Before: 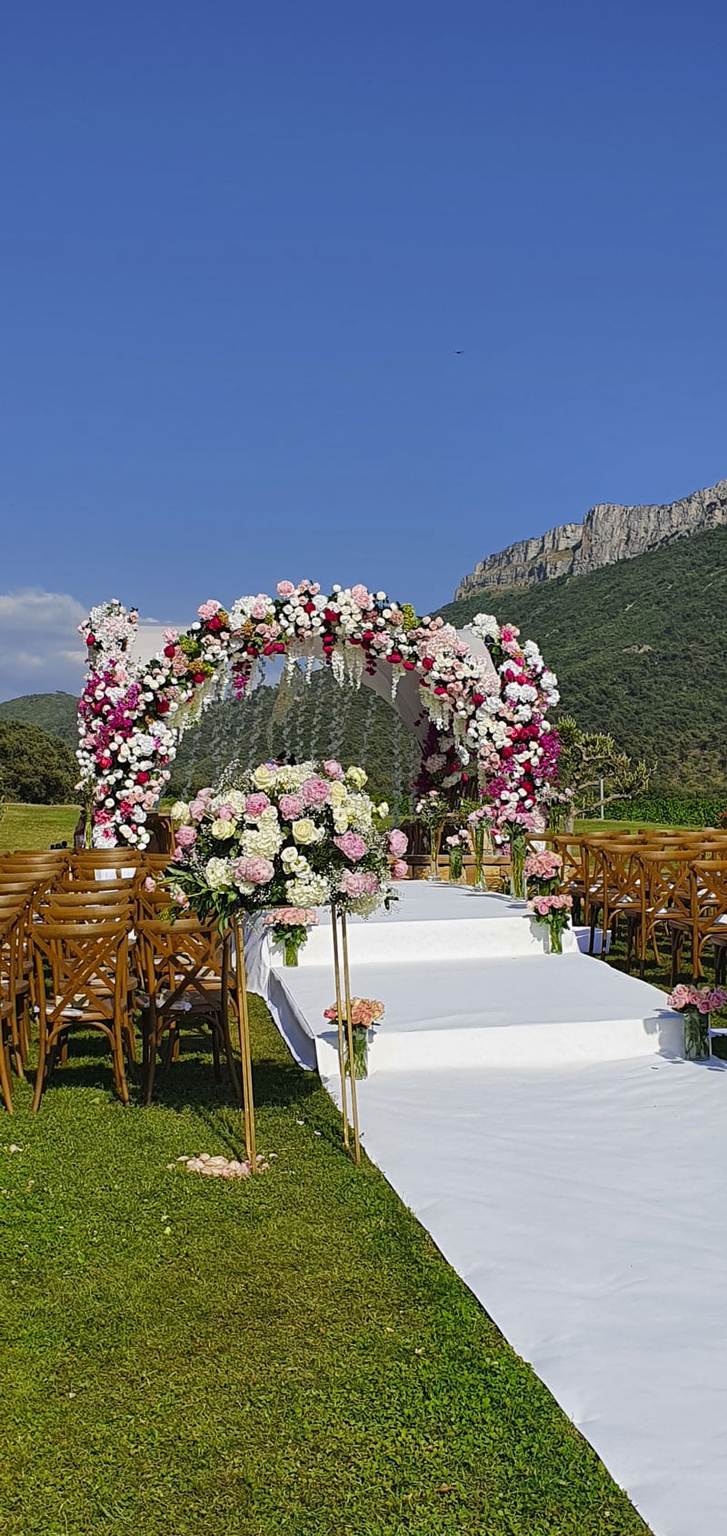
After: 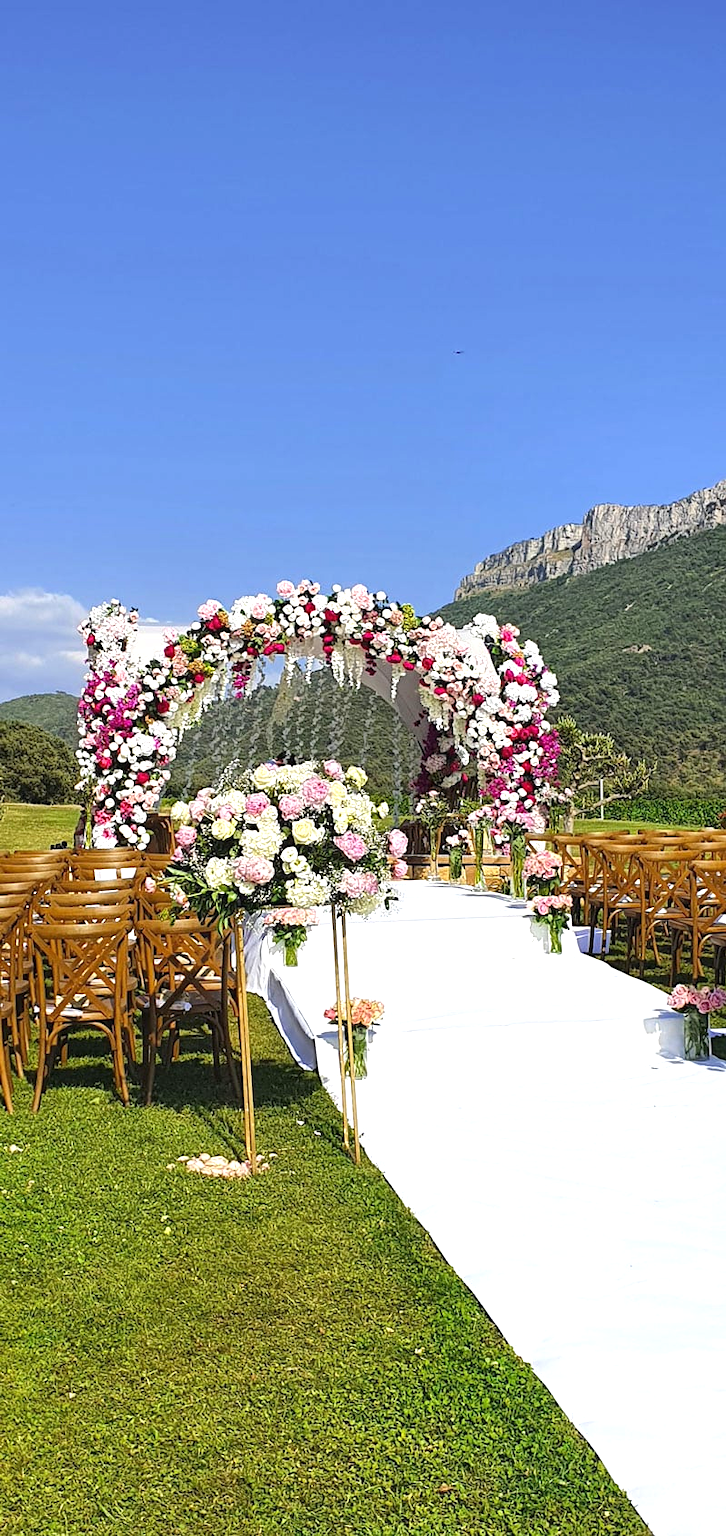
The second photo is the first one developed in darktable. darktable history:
exposure: black level correction 0, exposure 0.898 EV, compensate highlight preservation false
